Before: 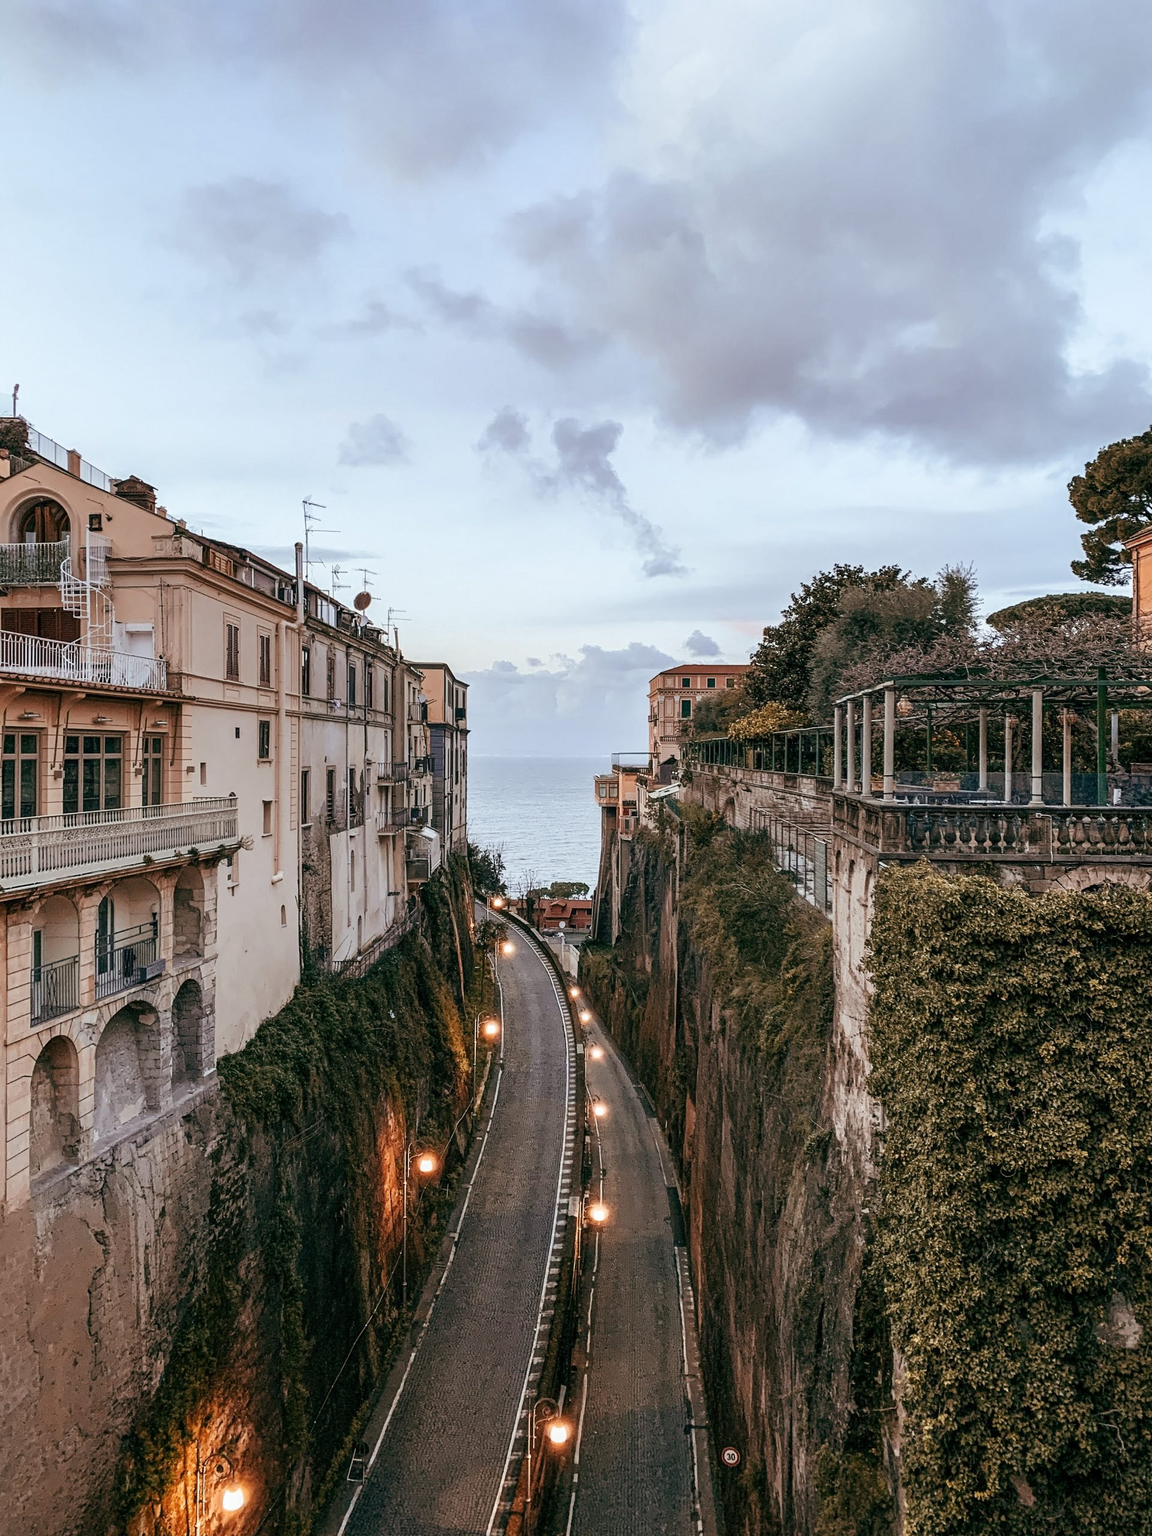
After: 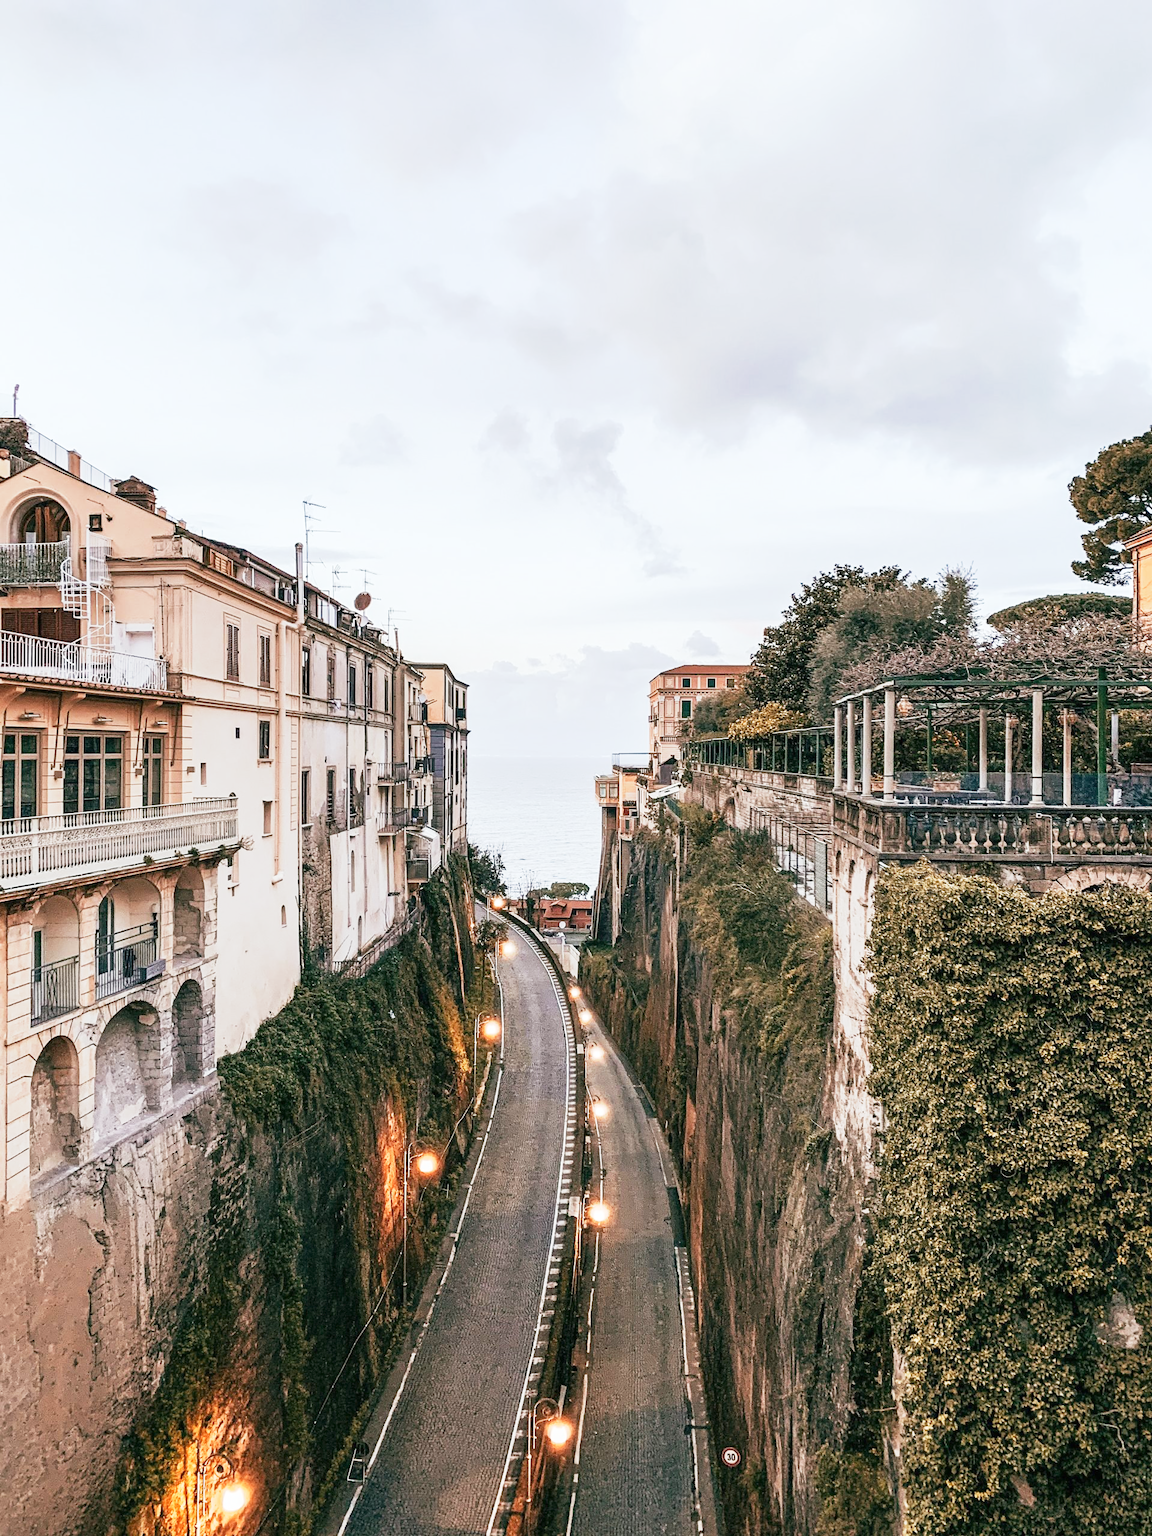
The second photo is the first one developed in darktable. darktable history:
color correction: highlights b* -0.056, saturation 0.985
base curve: curves: ch0 [(0, 0) (0.088, 0.125) (0.176, 0.251) (0.354, 0.501) (0.613, 0.749) (1, 0.877)], preserve colors none
exposure: black level correction 0, exposure 0.696 EV, compensate highlight preservation false
